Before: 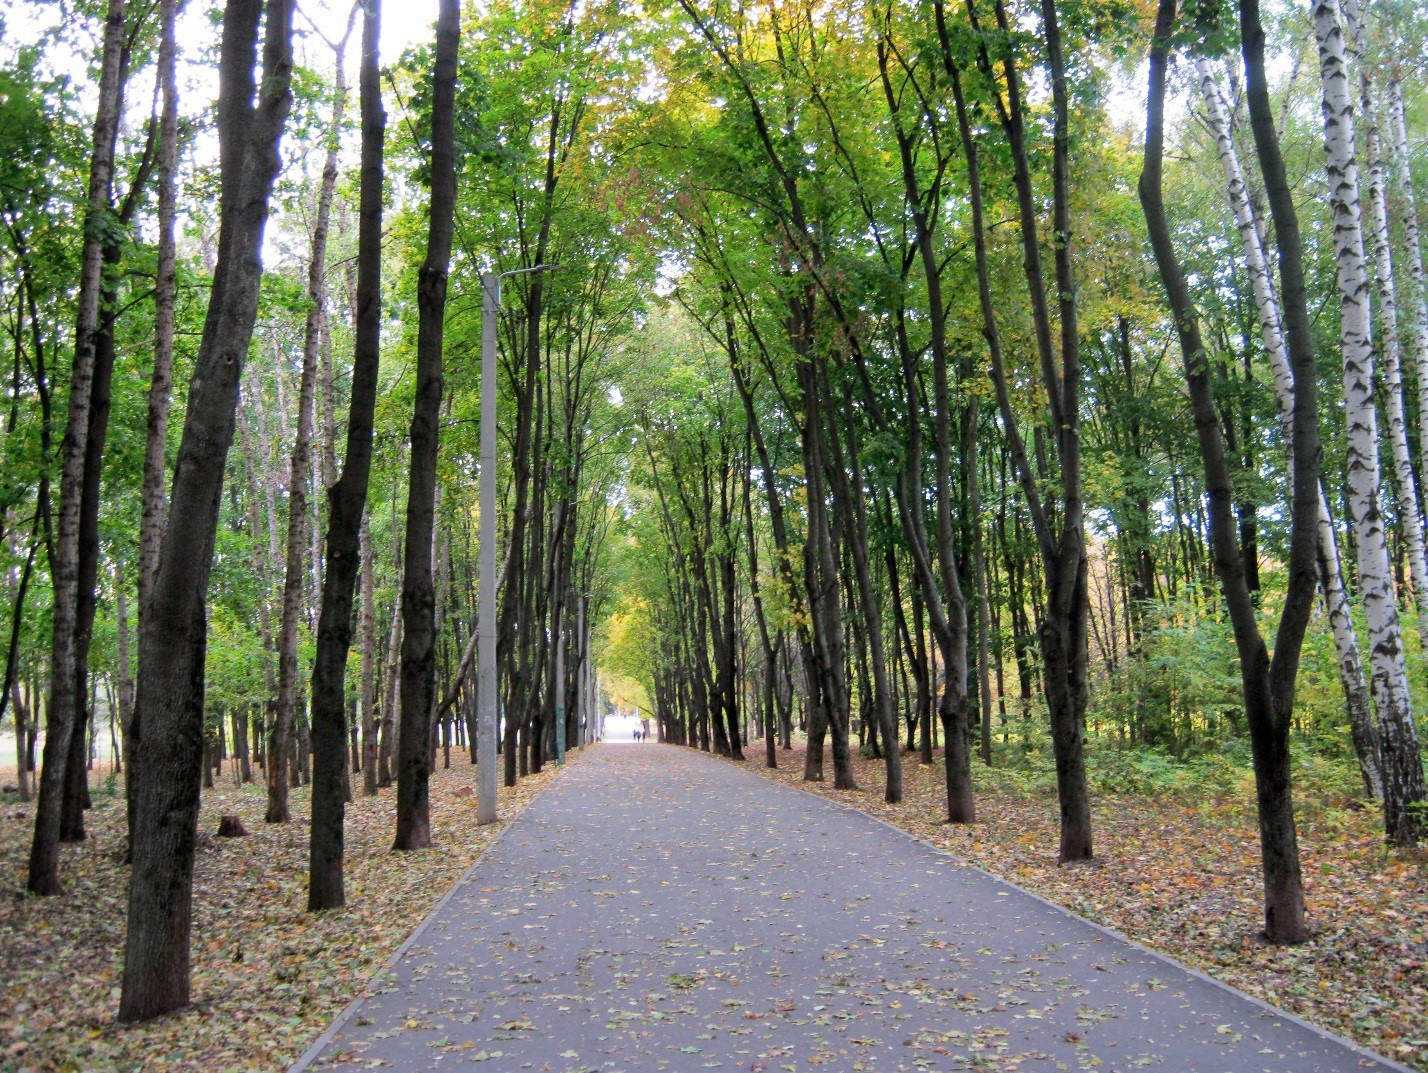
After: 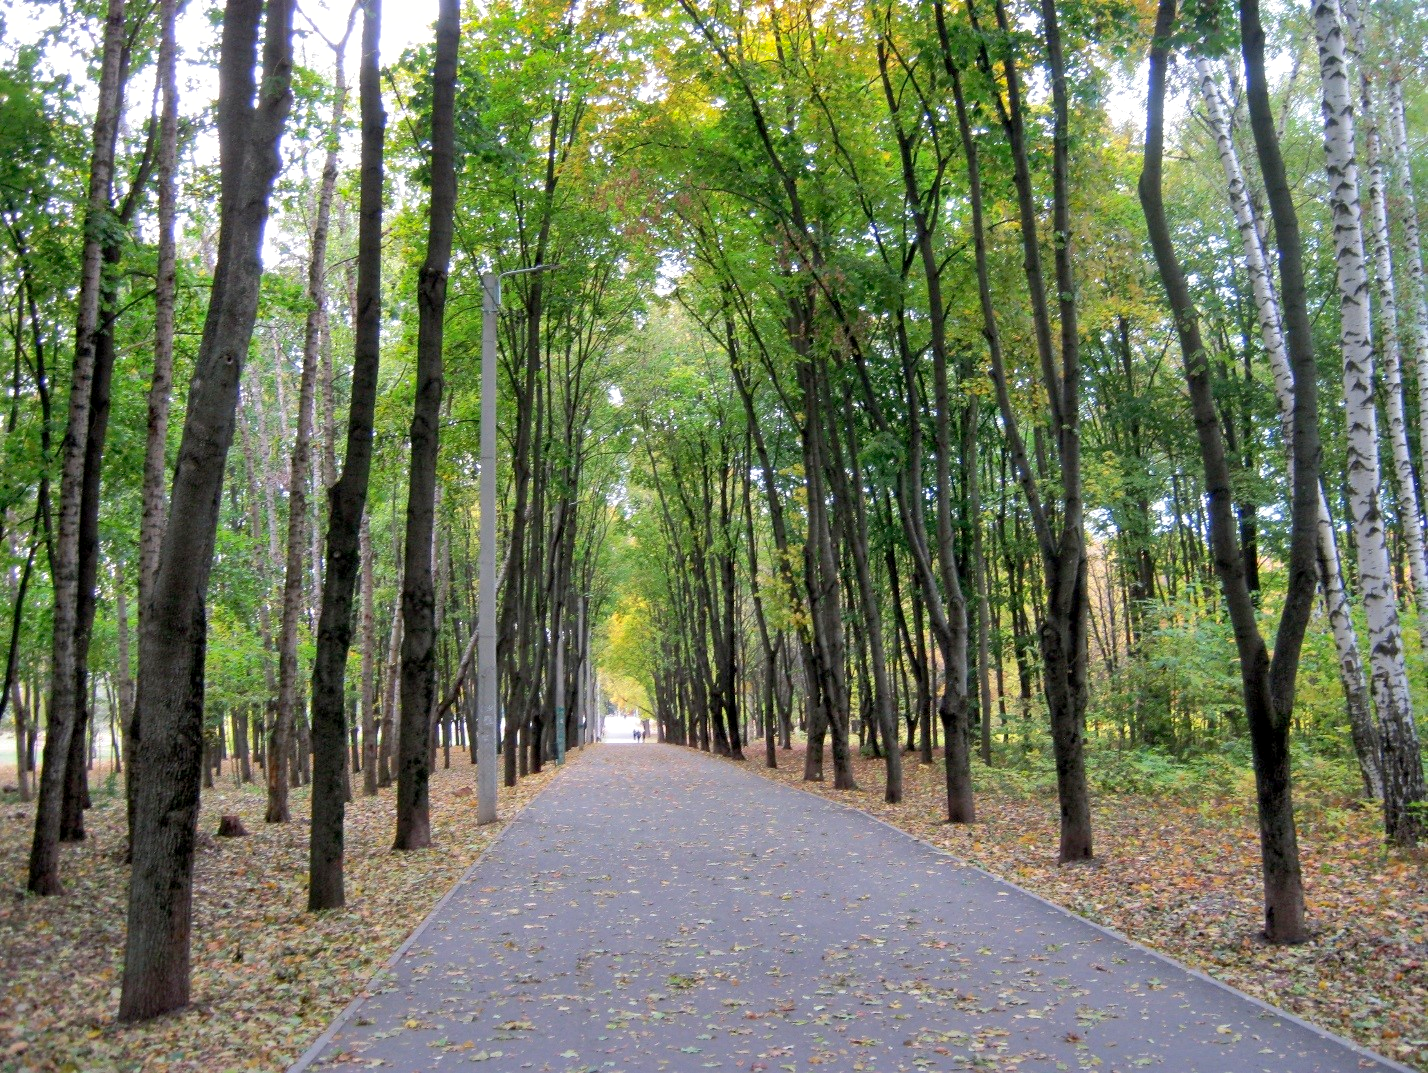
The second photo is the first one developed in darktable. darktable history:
shadows and highlights: on, module defaults
exposure: black level correction 0.002, exposure 0.15 EV, compensate highlight preservation false
